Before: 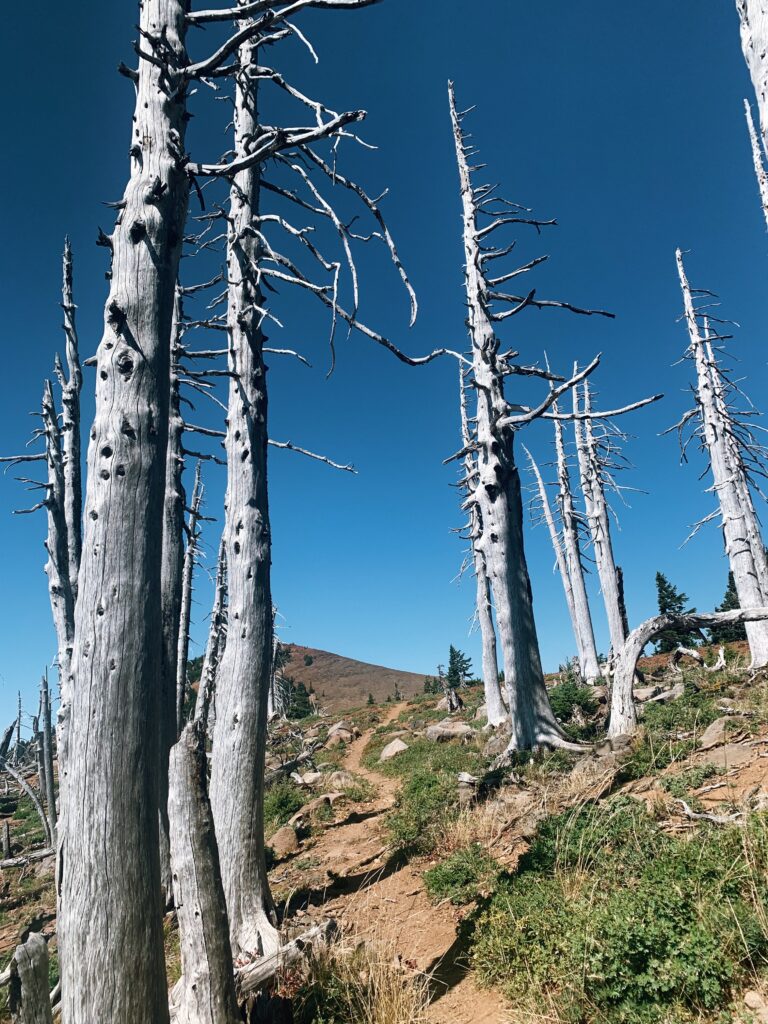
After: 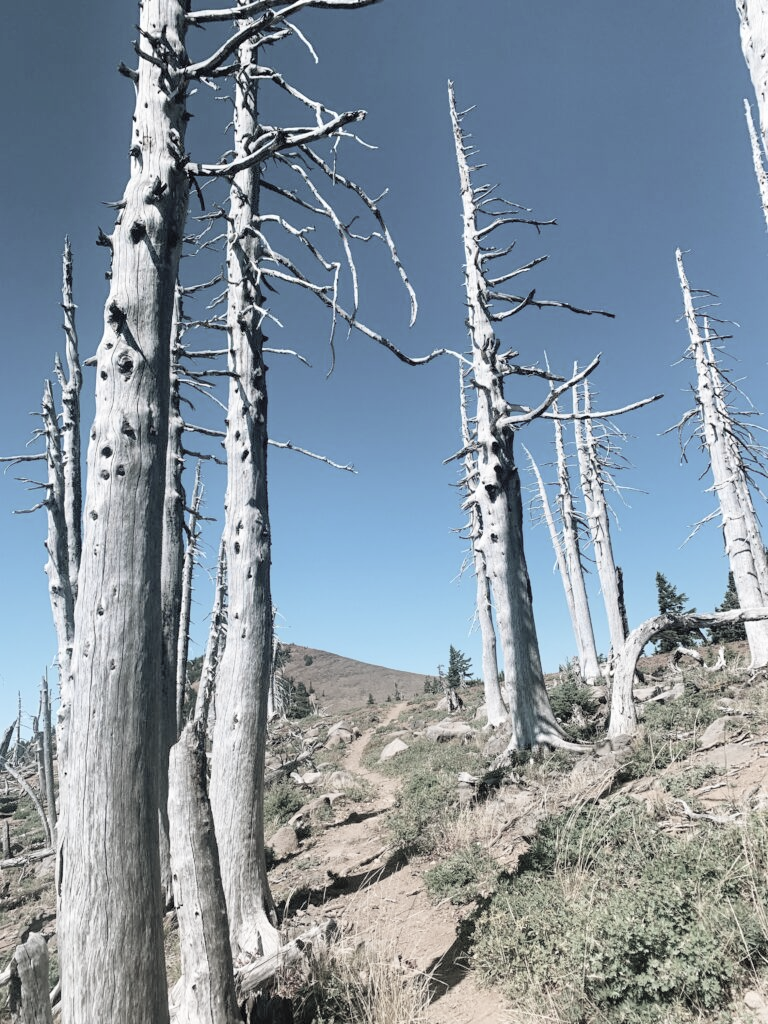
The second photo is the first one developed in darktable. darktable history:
global tonemap: drago (0.7, 100)
color zones: curves: ch1 [(0.238, 0.163) (0.476, 0.2) (0.733, 0.322) (0.848, 0.134)]
